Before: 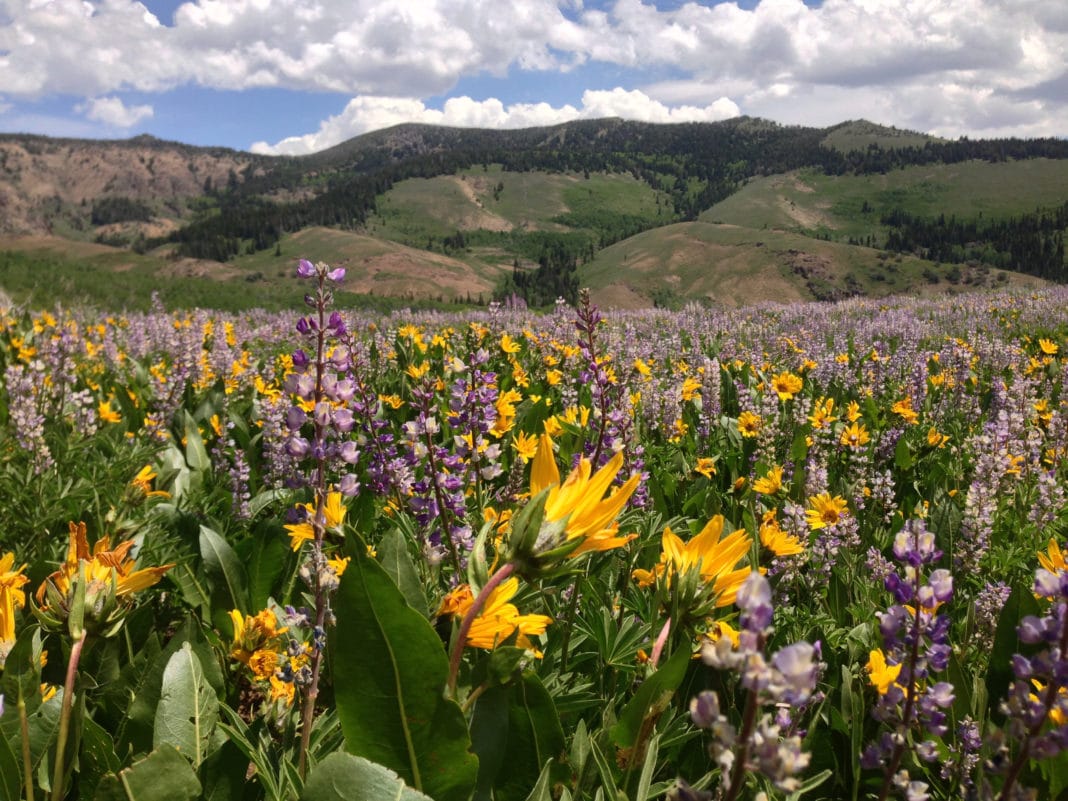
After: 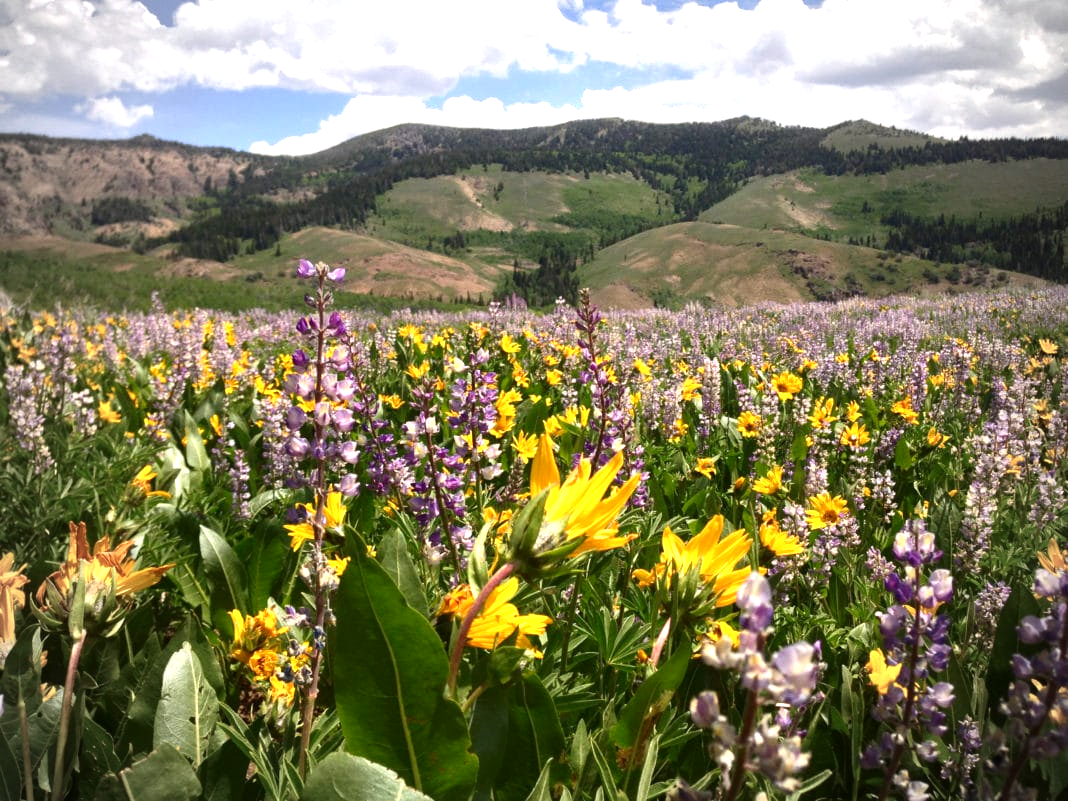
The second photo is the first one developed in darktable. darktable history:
contrast brightness saturation: brightness -0.09
exposure: exposure 0.95 EV, compensate highlight preservation false
shadows and highlights: radius 334.93, shadows 63.48, highlights 6.06, compress 87.7%, highlights color adjustment 39.73%, soften with gaussian
vignetting: fall-off start 71.74%
